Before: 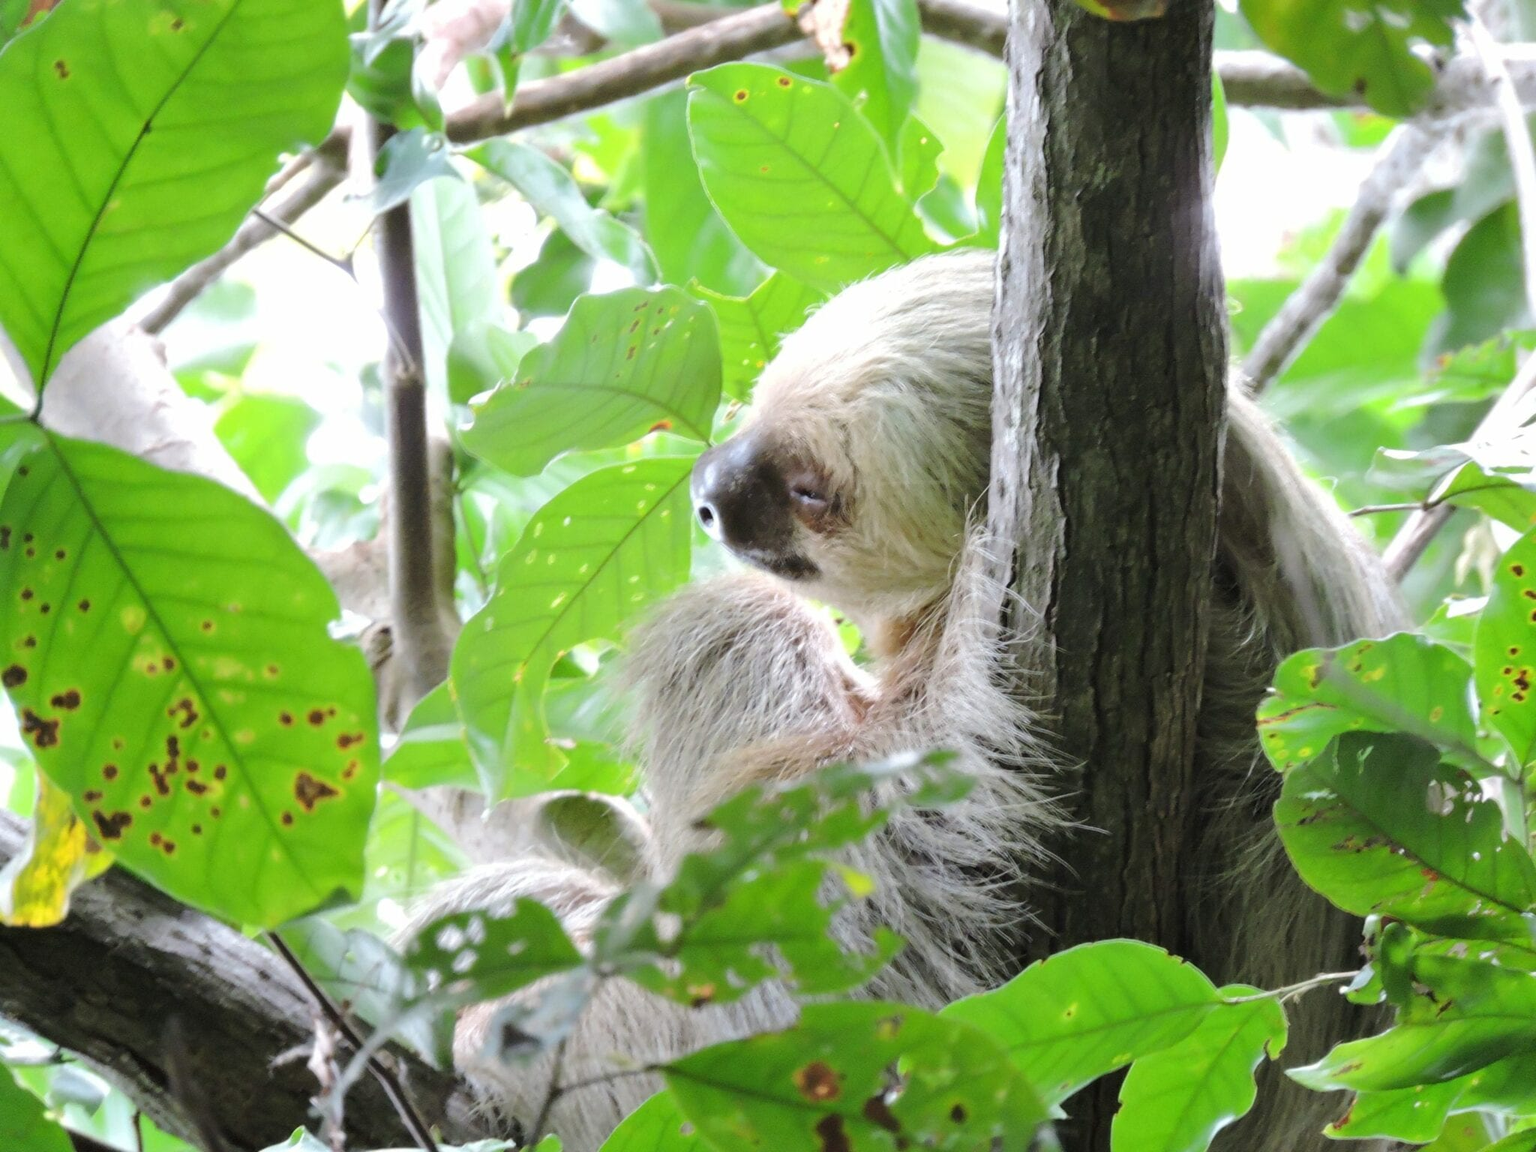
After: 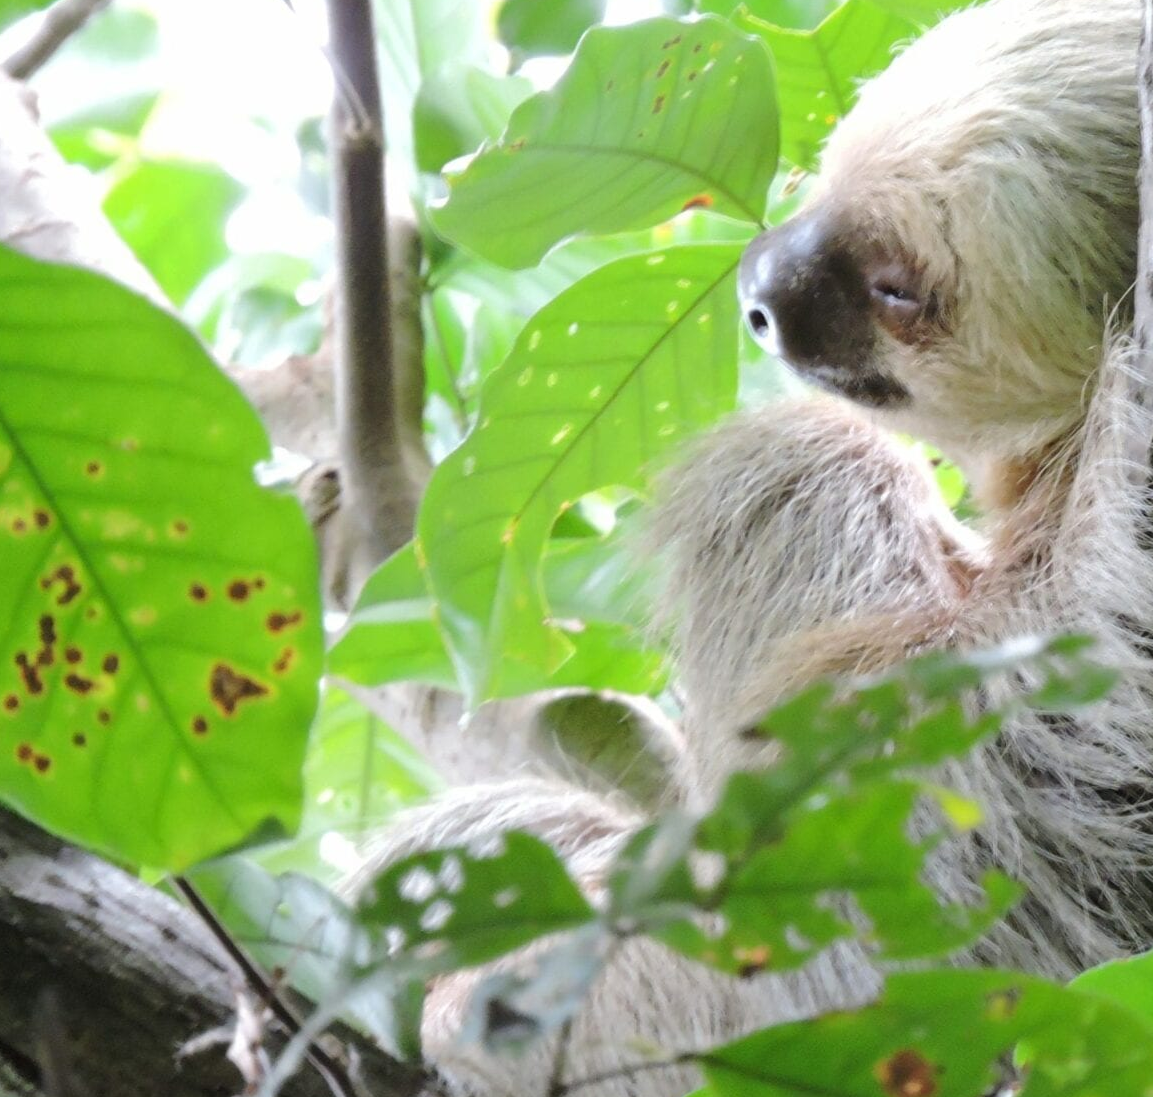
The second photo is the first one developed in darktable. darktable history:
crop: left 8.966%, top 23.852%, right 34.699%, bottom 4.703%
exposure: compensate exposure bias true, compensate highlight preservation false
